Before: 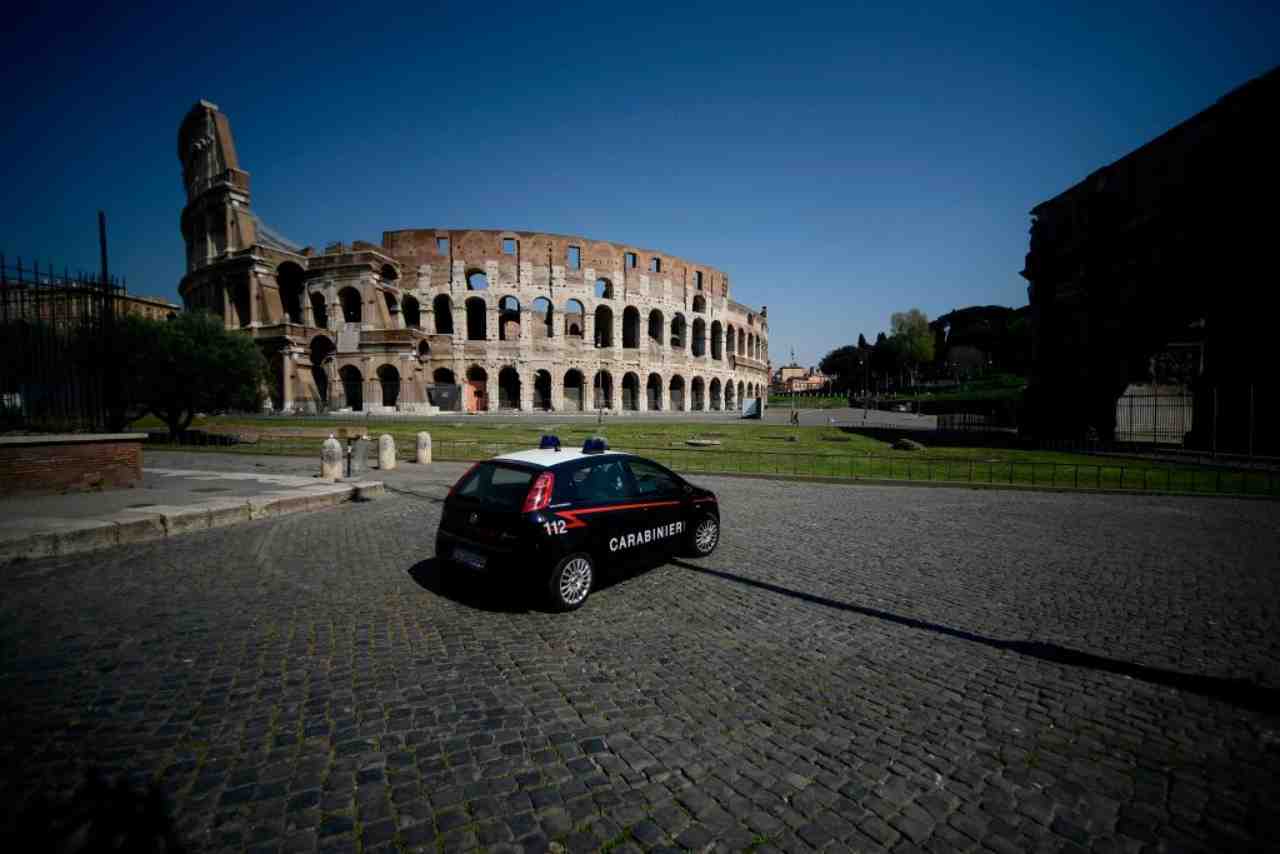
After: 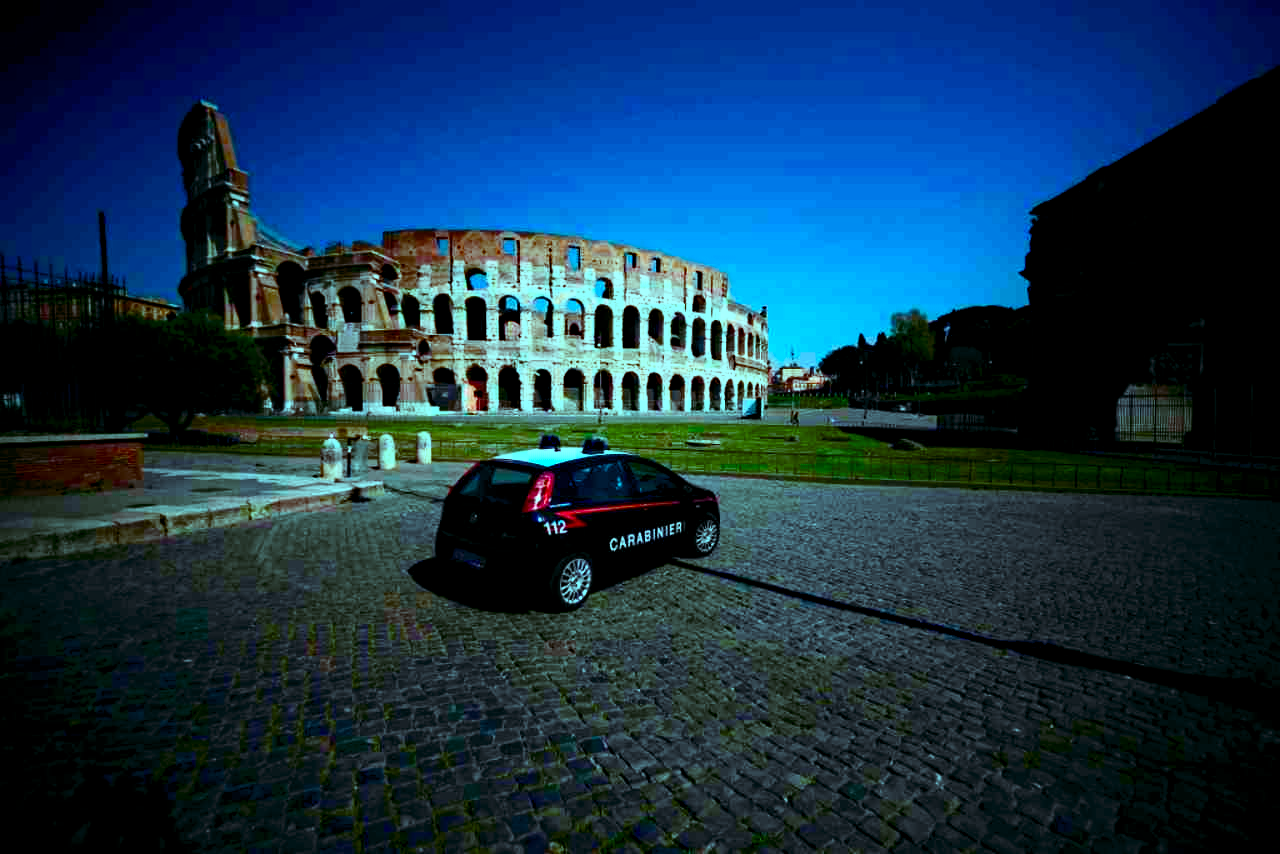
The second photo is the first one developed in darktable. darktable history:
color balance rgb: shadows lift › luminance -7.7%, shadows lift › chroma 2.13%, shadows lift › hue 165.27°, power › luminance -7.77%, power › chroma 1.34%, power › hue 330.55°, highlights gain › luminance -33.33%, highlights gain › chroma 5.68%, highlights gain › hue 217.2°, global offset › luminance -0.33%, global offset › chroma 0.11%, global offset › hue 165.27°, perceptual saturation grading › global saturation 27.72%, perceptual saturation grading › highlights -25%, perceptual saturation grading › mid-tones 25%, perceptual saturation grading › shadows 50%
contrast brightness saturation: contrast 0.21, brightness -0.11, saturation 0.21
exposure: exposure 1.15 EV, compensate highlight preservation false
haze removal: compatibility mode true, adaptive false
